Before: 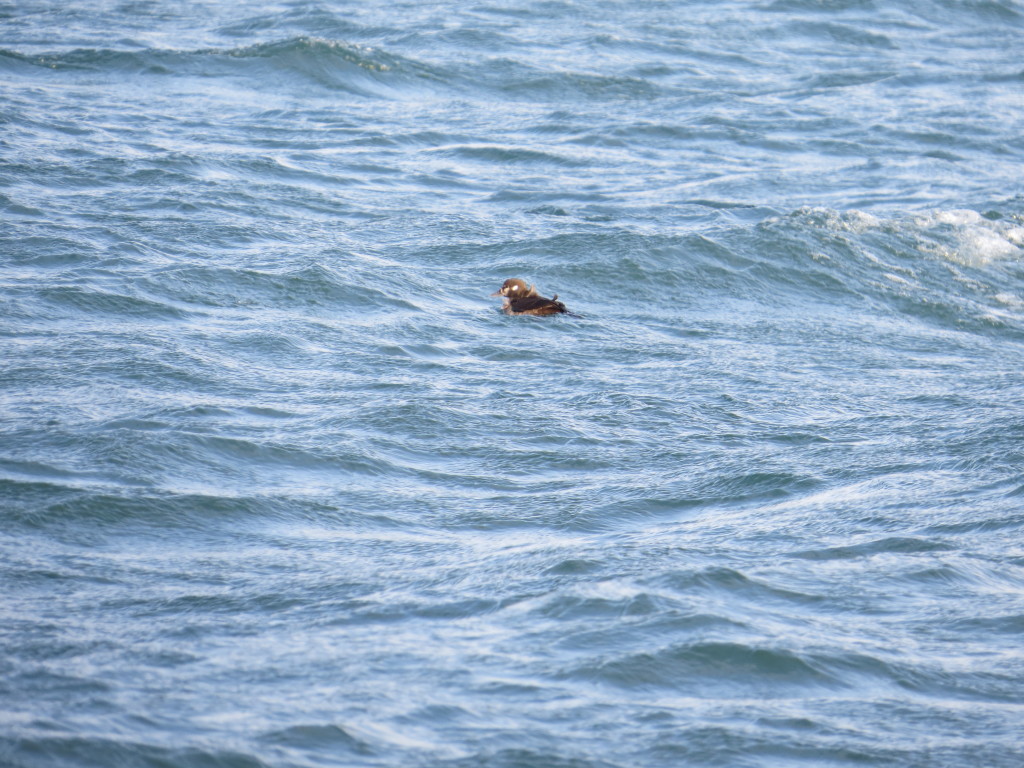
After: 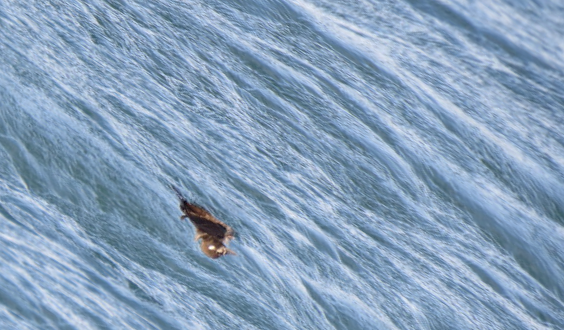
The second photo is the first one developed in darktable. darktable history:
local contrast: highlights 100%, shadows 101%, detail 119%, midtone range 0.2
color zones: curves: ch0 [(0, 0.465) (0.092, 0.596) (0.289, 0.464) (0.429, 0.453) (0.571, 0.464) (0.714, 0.455) (0.857, 0.462) (1, 0.465)]
crop and rotate: angle 146.76°, left 9.215%, top 15.568%, right 4.418%, bottom 17.002%
base curve: curves: ch0 [(0, 0) (0.74, 0.67) (1, 1)], exposure shift 0.01, preserve colors none
